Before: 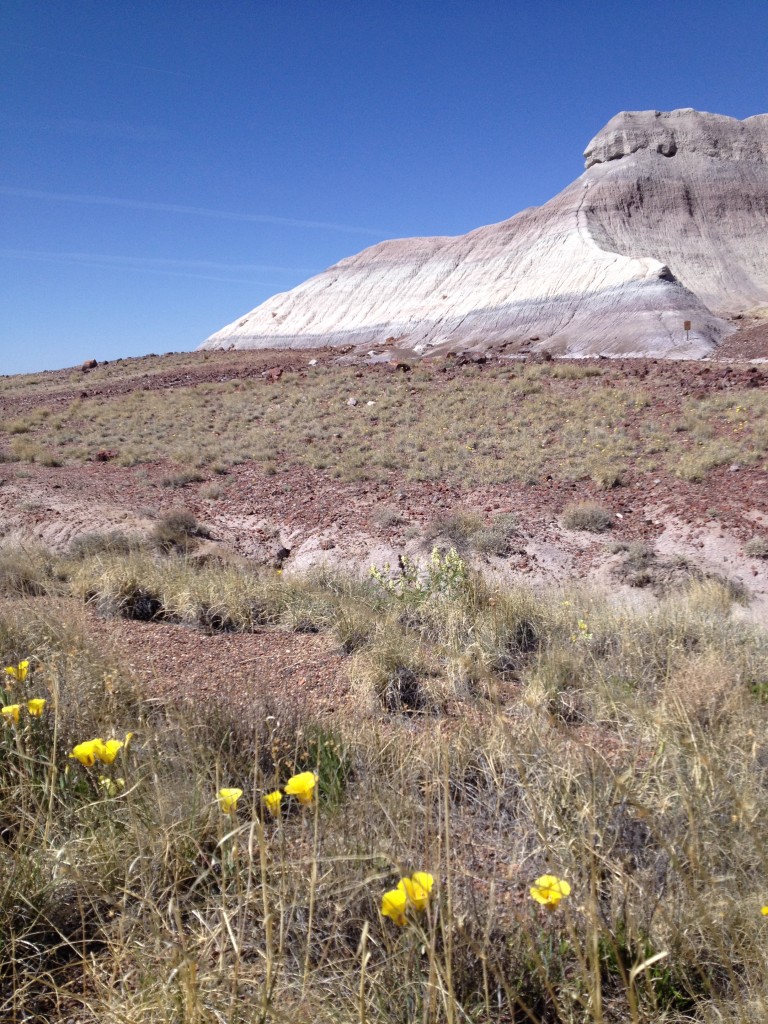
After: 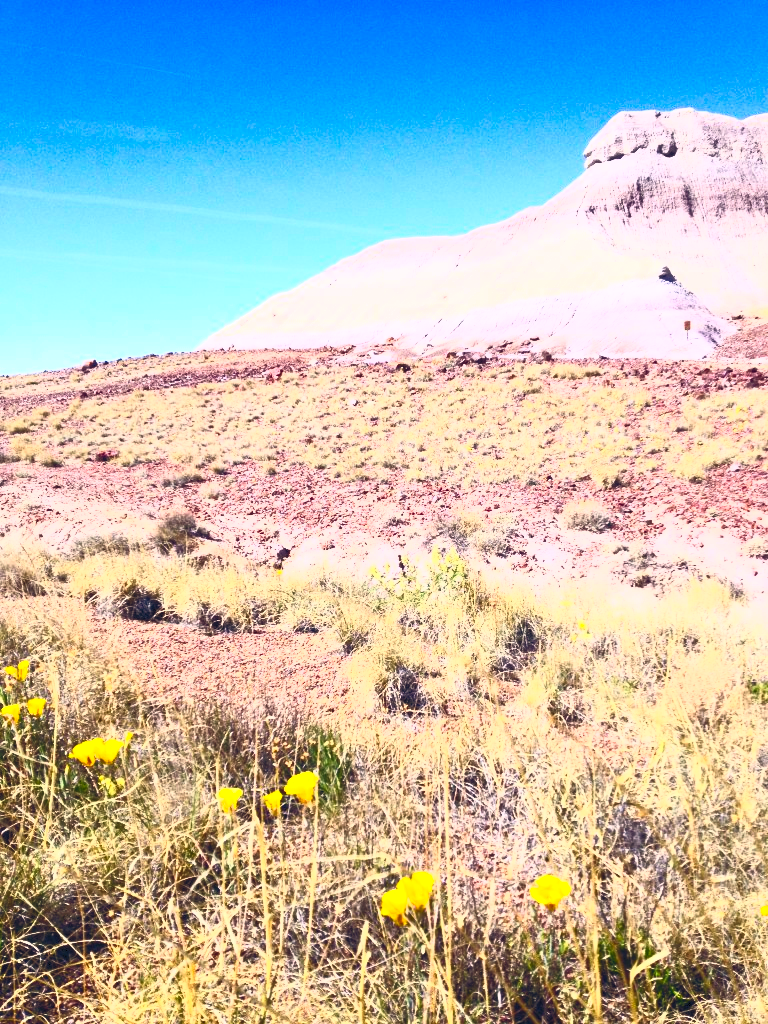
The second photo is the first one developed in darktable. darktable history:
contrast brightness saturation: contrast 1, brightness 1, saturation 1
color balance rgb: shadows lift › hue 87.51°, highlights gain › chroma 1.62%, highlights gain › hue 55.1°, global offset › chroma 0.06%, global offset › hue 253.66°, linear chroma grading › global chroma 0.5%
